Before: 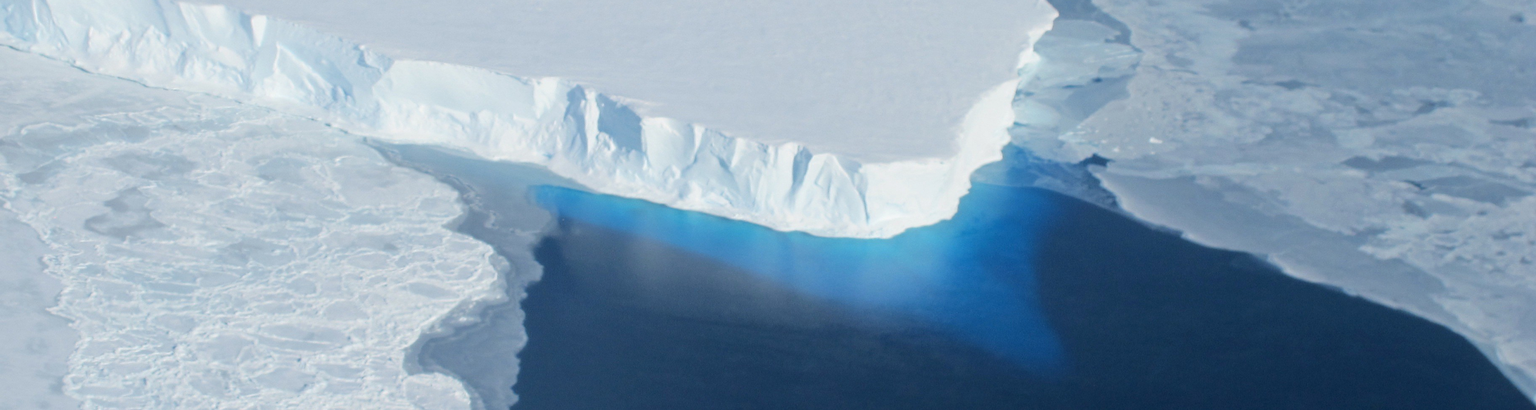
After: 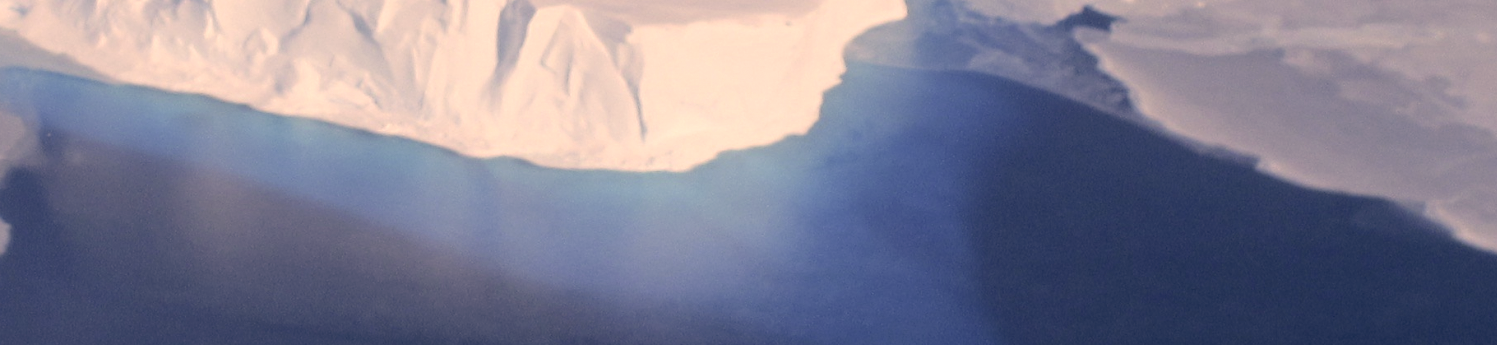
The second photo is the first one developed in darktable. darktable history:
color correction: highlights a* 19.75, highlights b* 27.53, shadows a* 3.5, shadows b* -17.8, saturation 0.753
crop: left 35.06%, top 36.849%, right 15.017%, bottom 19.956%
